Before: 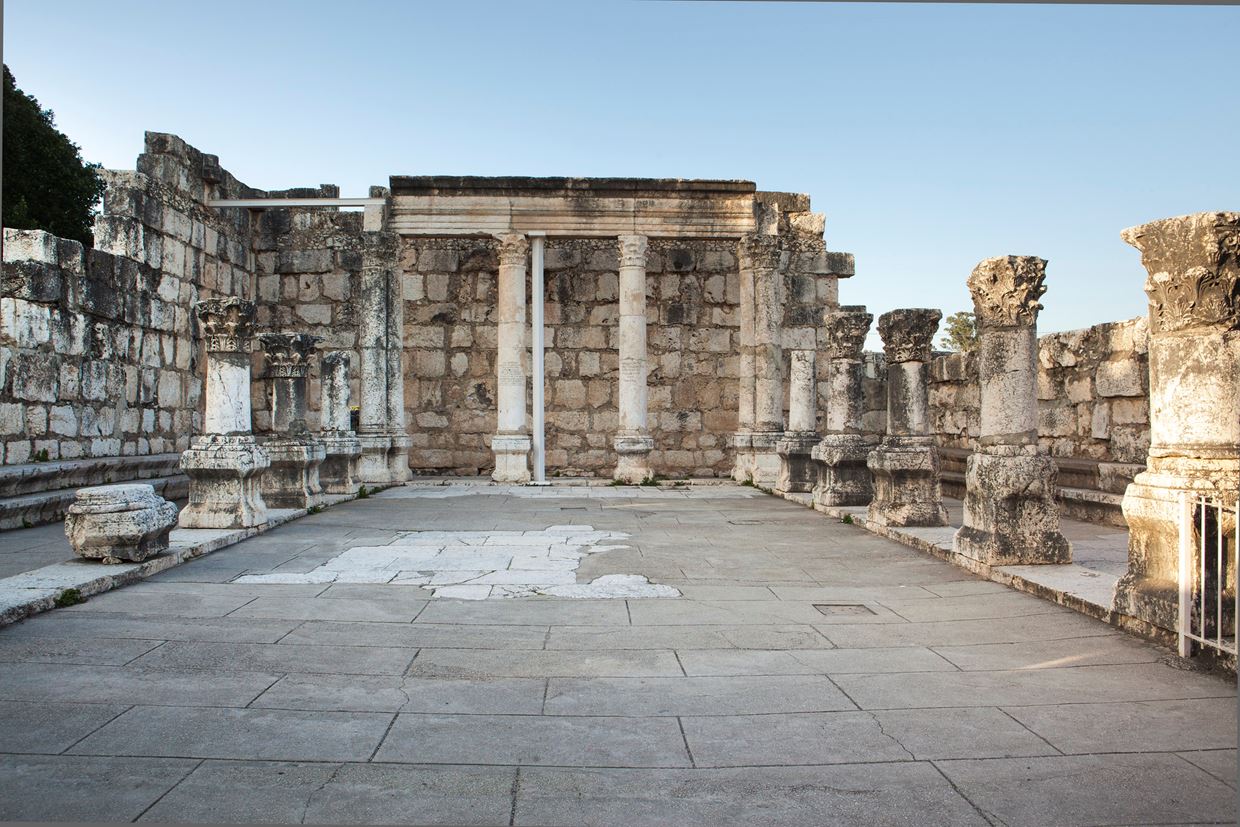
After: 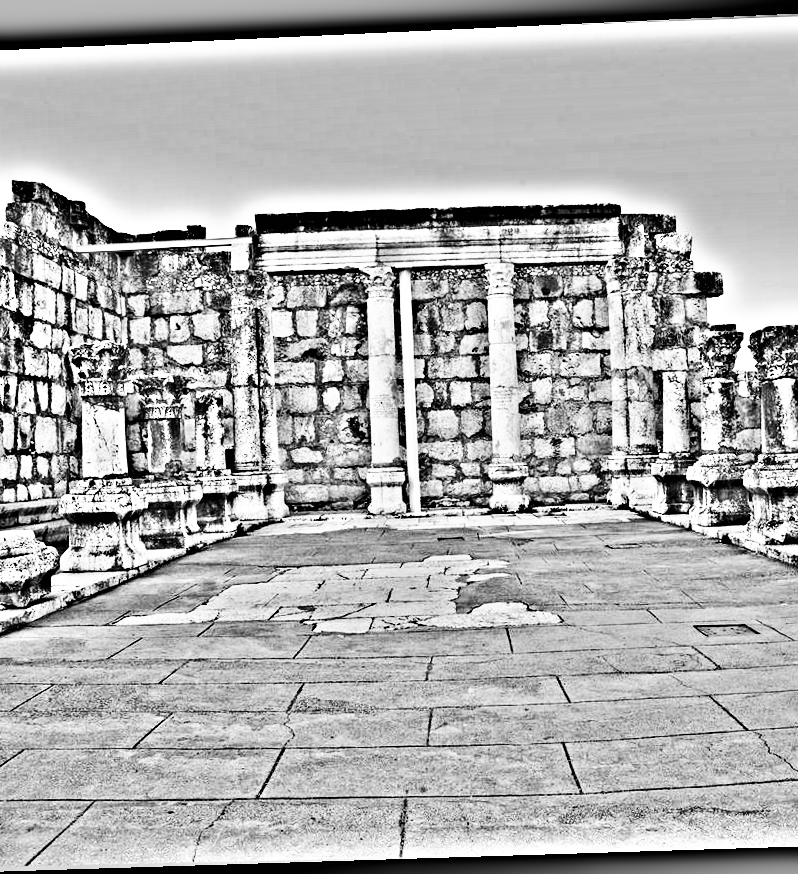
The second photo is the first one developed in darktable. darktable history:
haze removal: compatibility mode true, adaptive false
base curve: curves: ch0 [(0, 0) (0.007, 0.004) (0.027, 0.03) (0.046, 0.07) (0.207, 0.54) (0.442, 0.872) (0.673, 0.972) (1, 1)], preserve colors none
white balance: red 0.98, blue 1.034
crop: left 10.644%, right 26.528%
exposure: black level correction 0, exposure 0.5 EV, compensate exposure bias true, compensate highlight preservation false
rotate and perspective: rotation -2.22°, lens shift (horizontal) -0.022, automatic cropping off
highpass: sharpness 49.79%, contrast boost 49.79%
